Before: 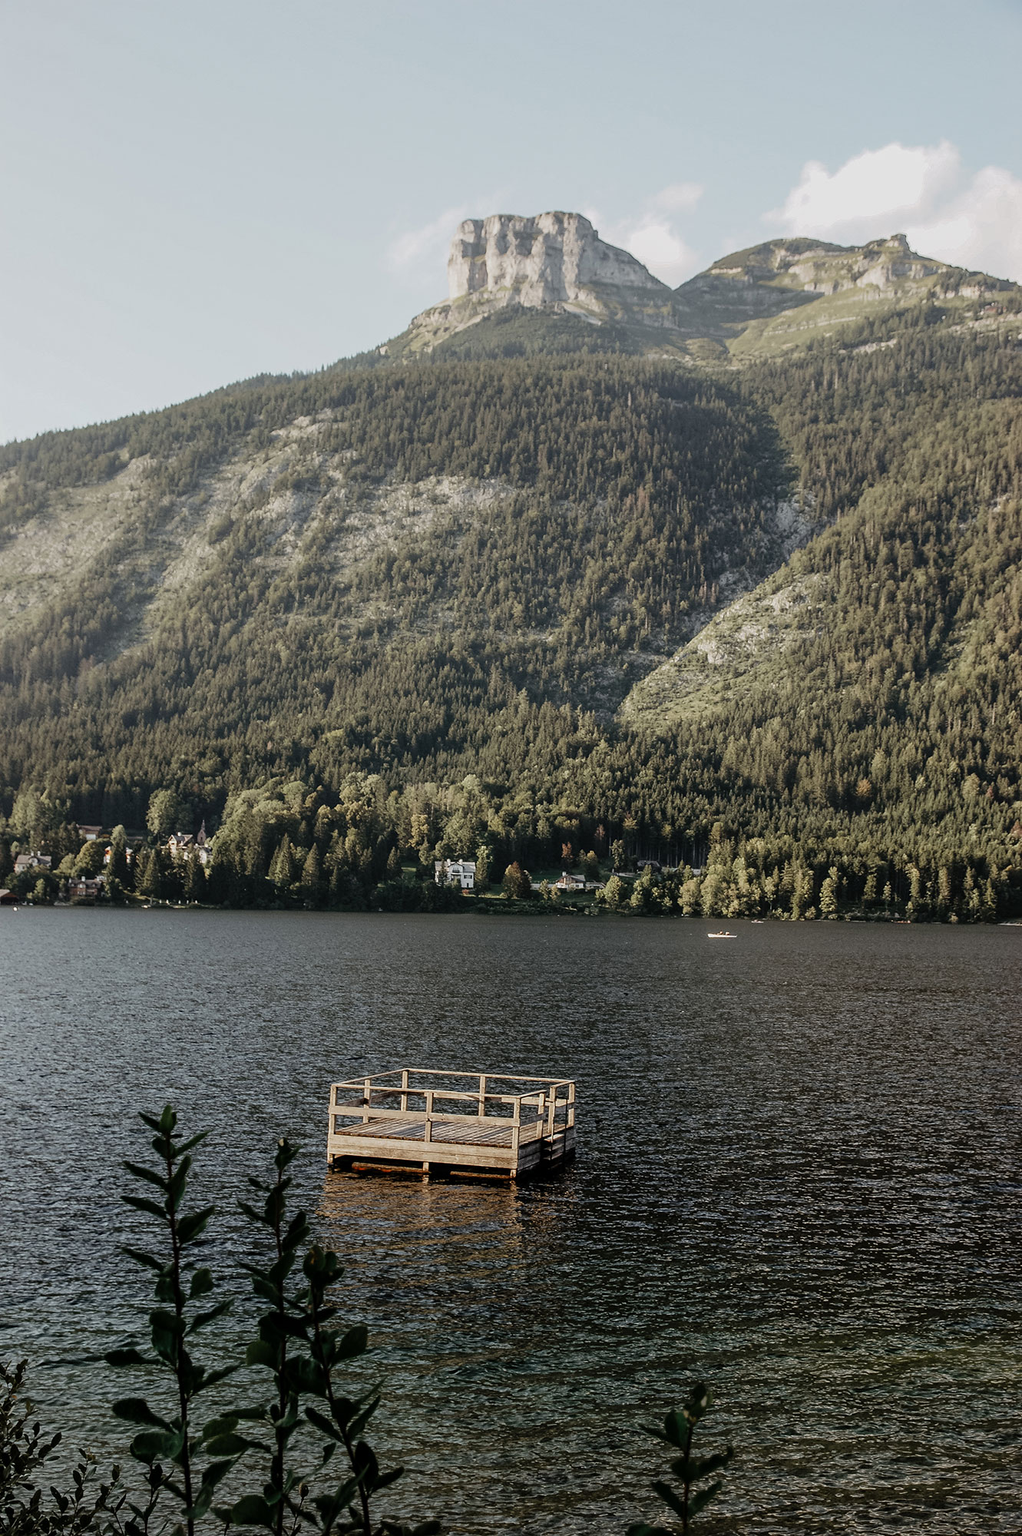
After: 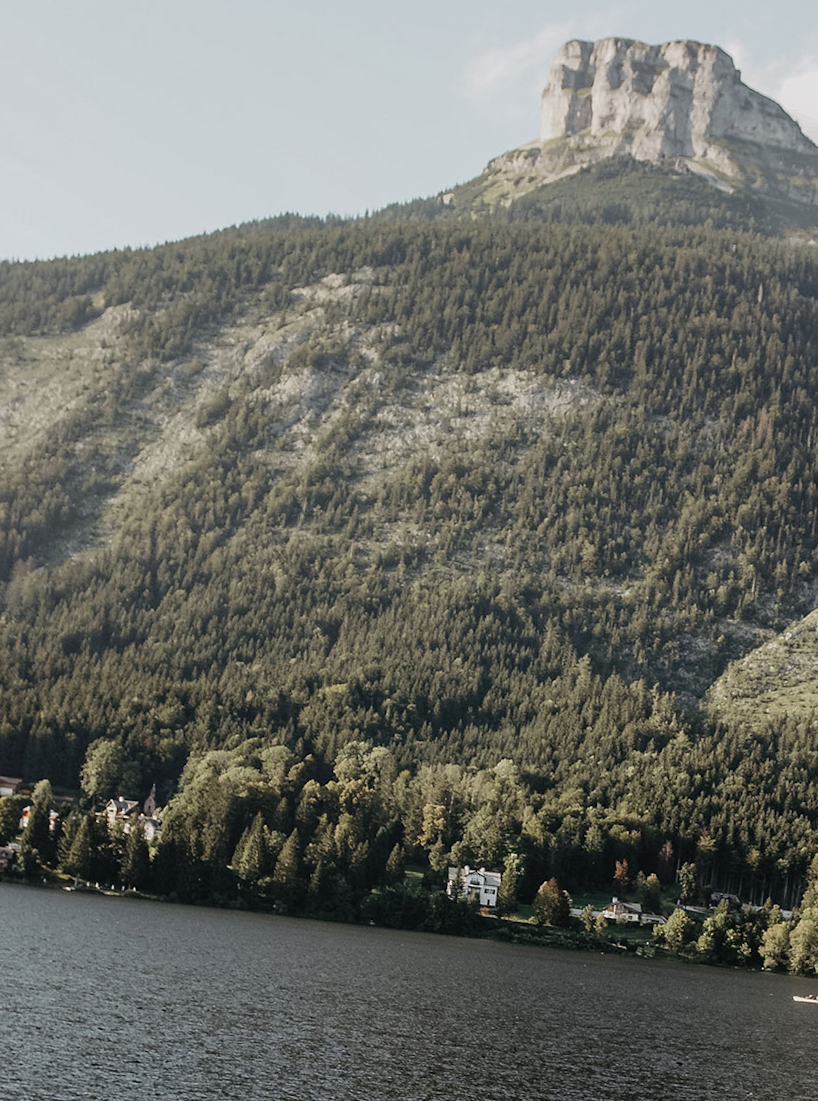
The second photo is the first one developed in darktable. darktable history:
crop and rotate: angle -5.65°, left 2.017%, top 6.819%, right 27.724%, bottom 30.242%
